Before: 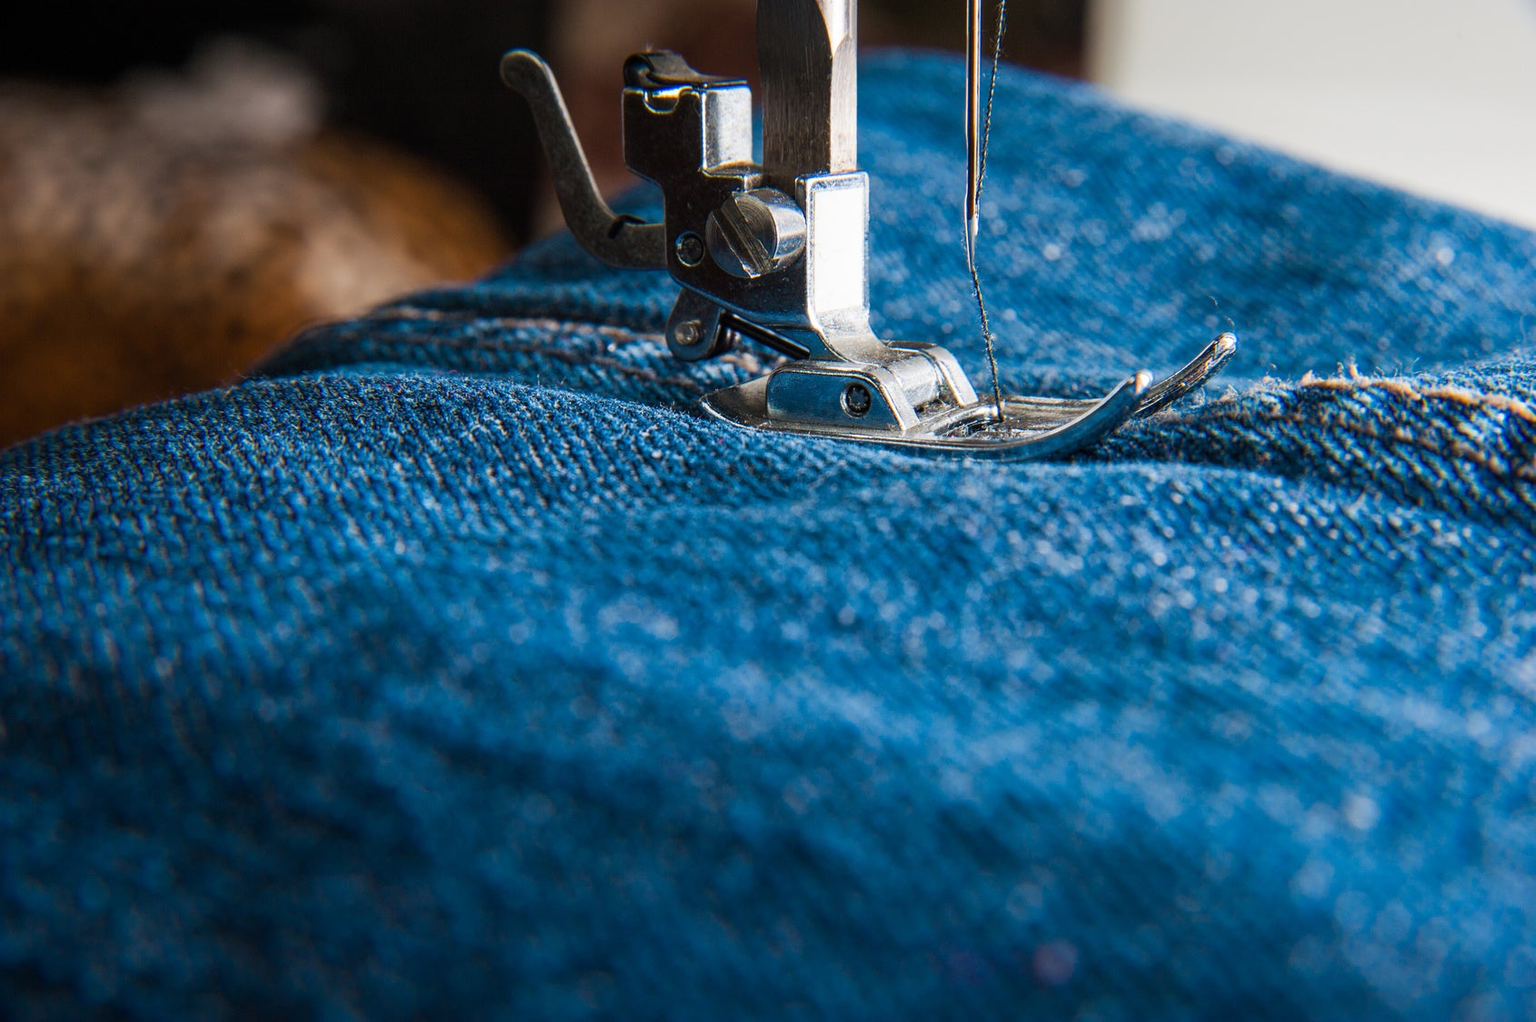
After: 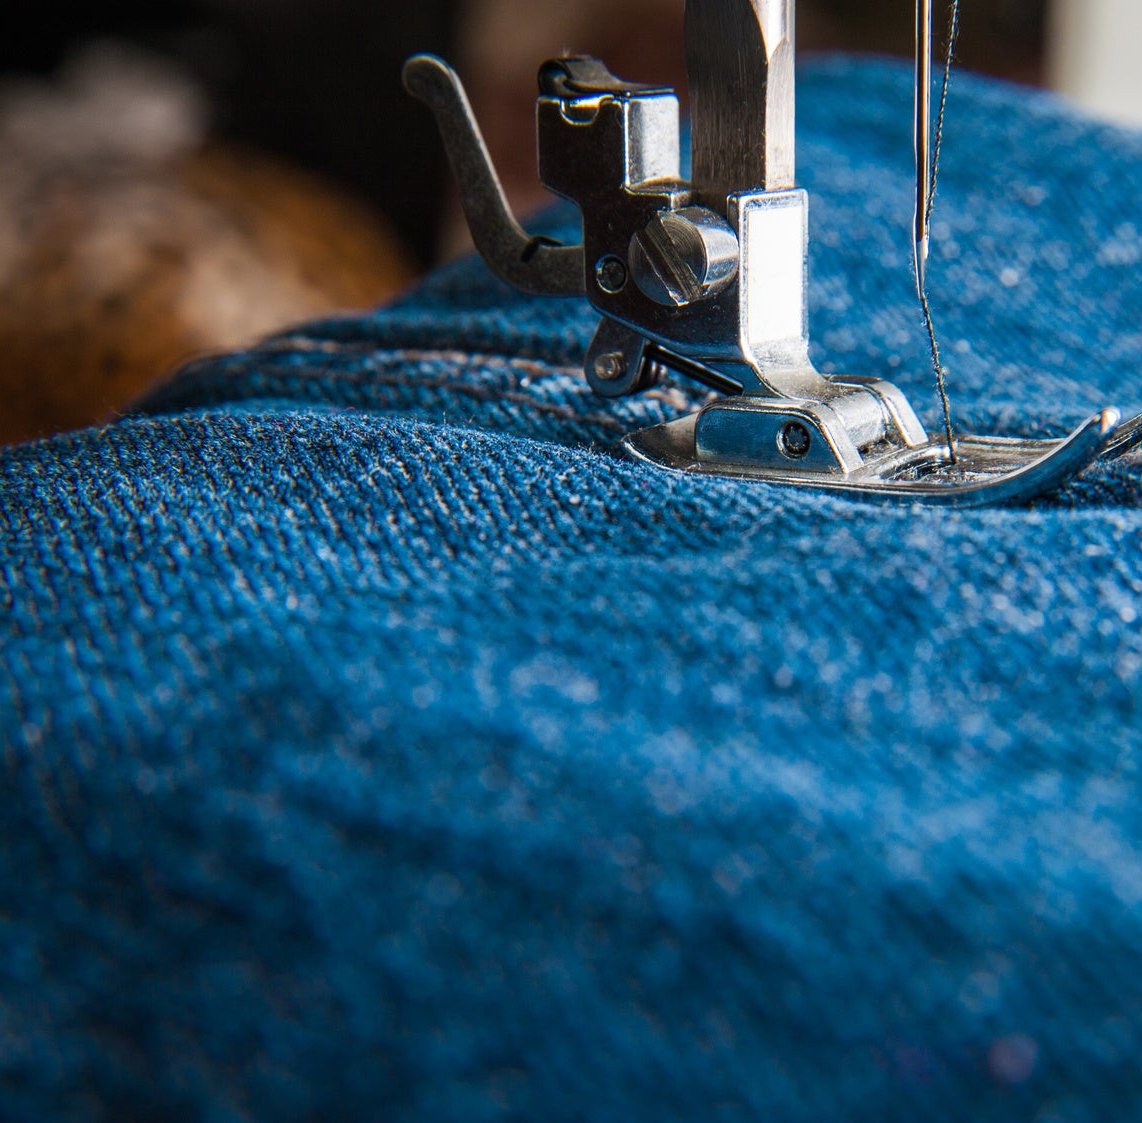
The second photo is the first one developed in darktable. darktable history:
crop and rotate: left 8.791%, right 23.598%
